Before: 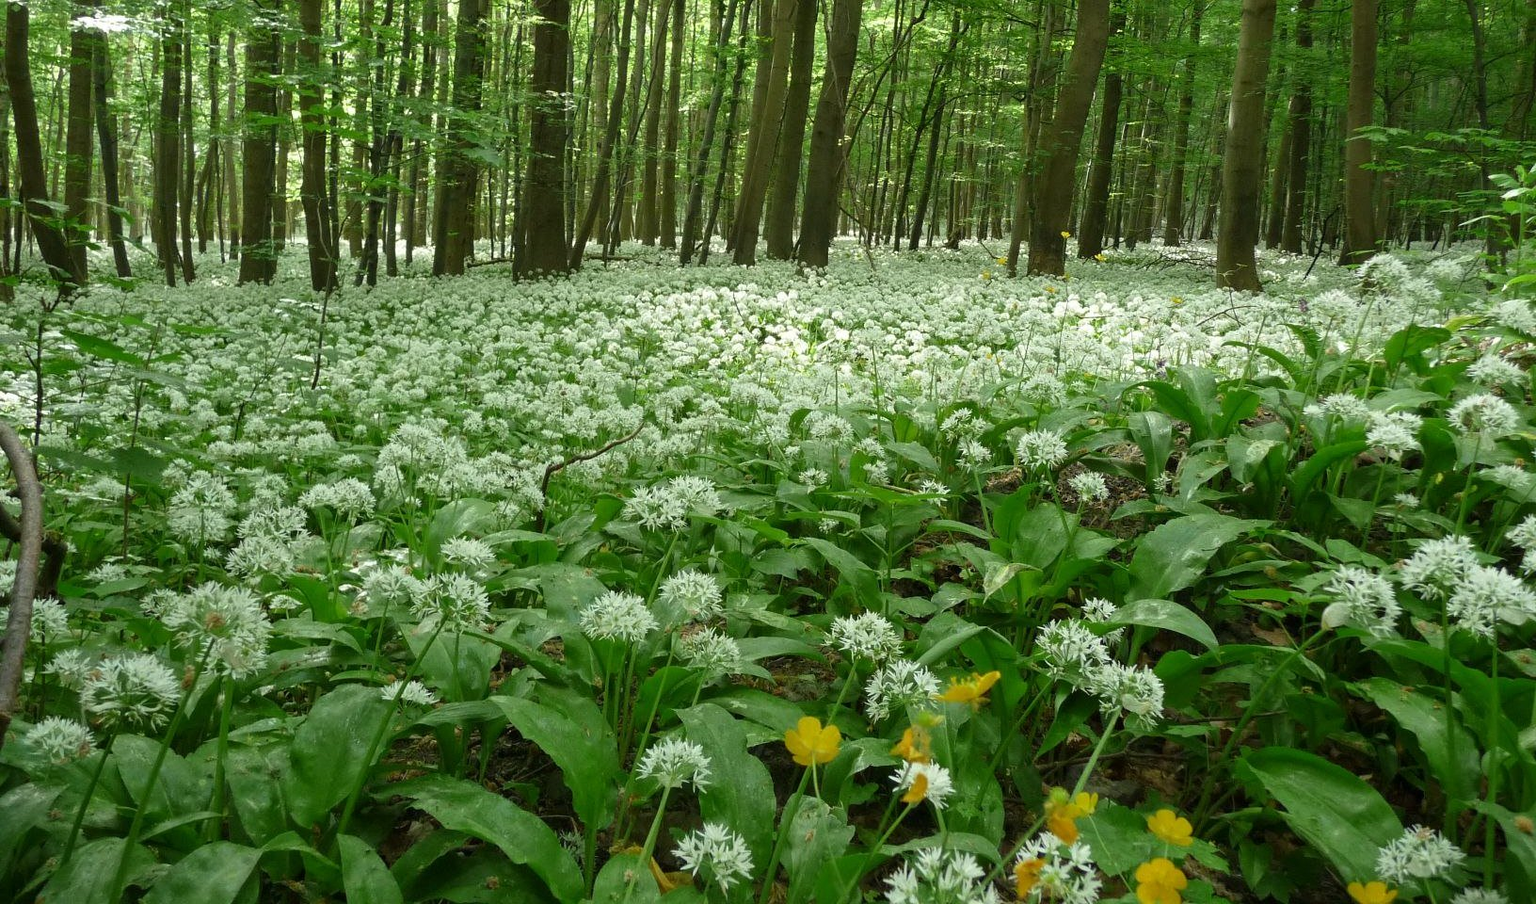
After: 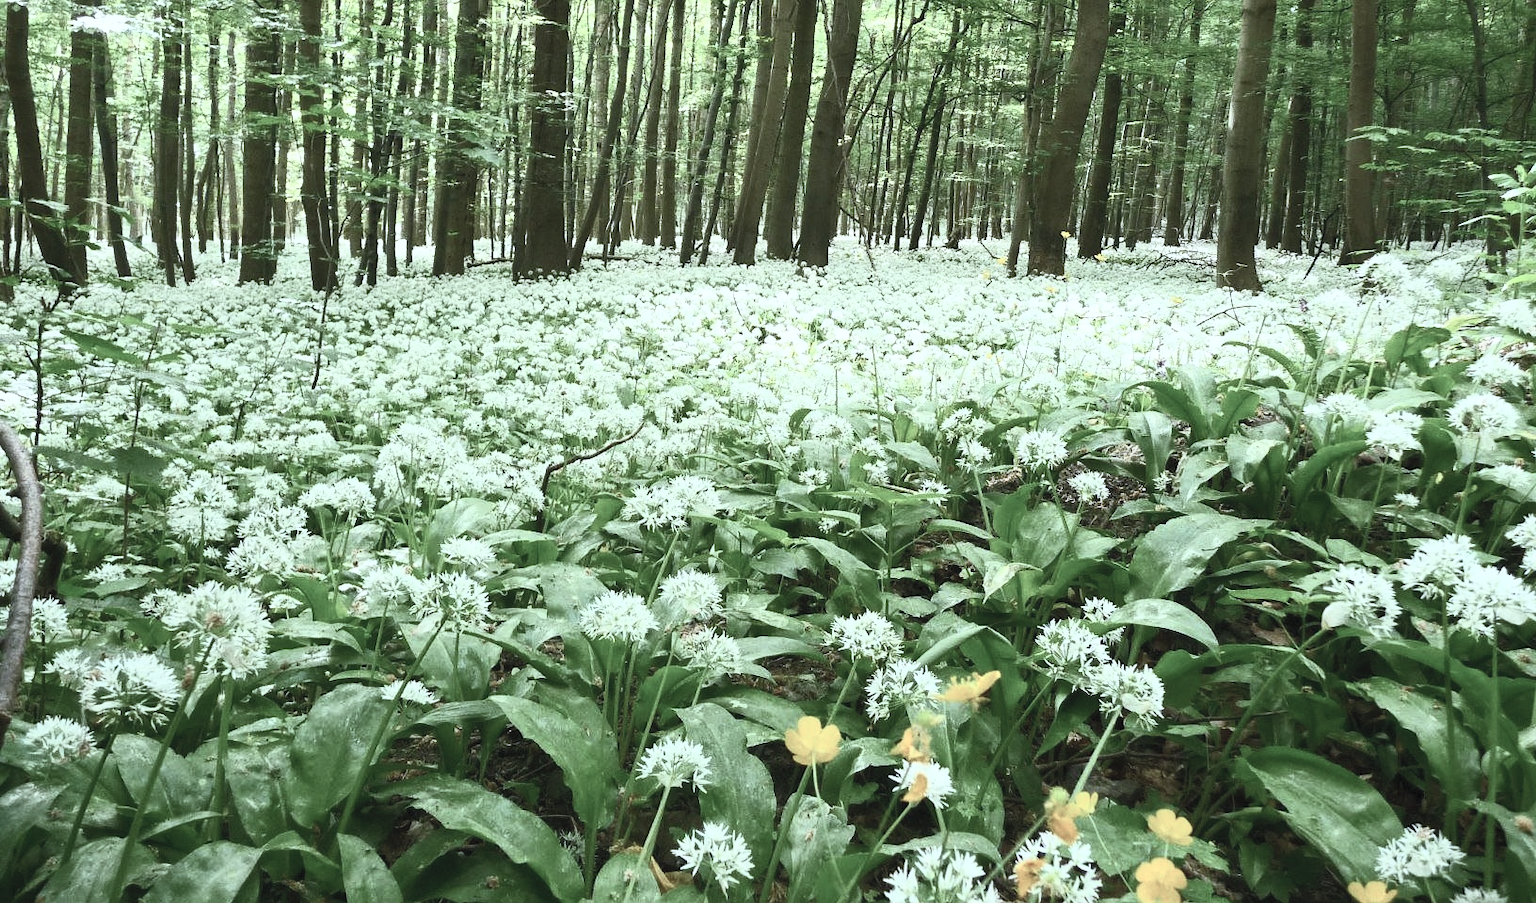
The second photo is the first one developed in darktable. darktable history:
color correction: highlights a* -0.759, highlights b* -9.39
contrast brightness saturation: contrast 0.584, brightness 0.578, saturation -0.33
